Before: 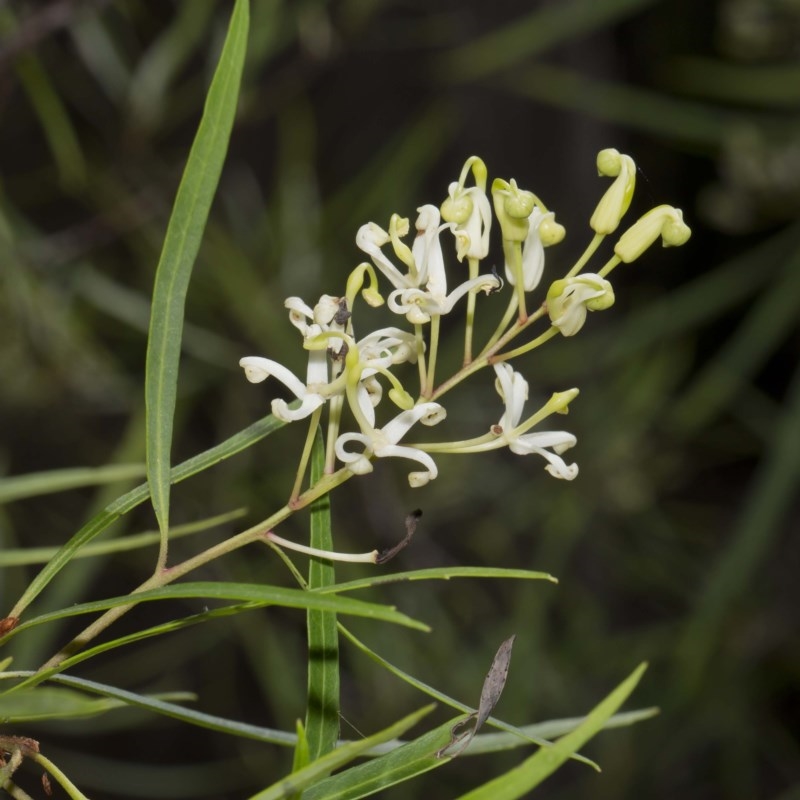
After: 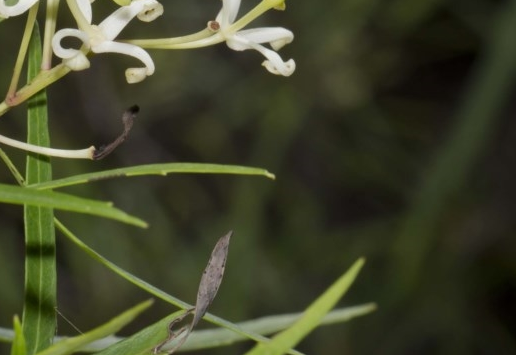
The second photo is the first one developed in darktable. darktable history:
crop and rotate: left 35.375%, top 50.714%, bottom 4.854%
